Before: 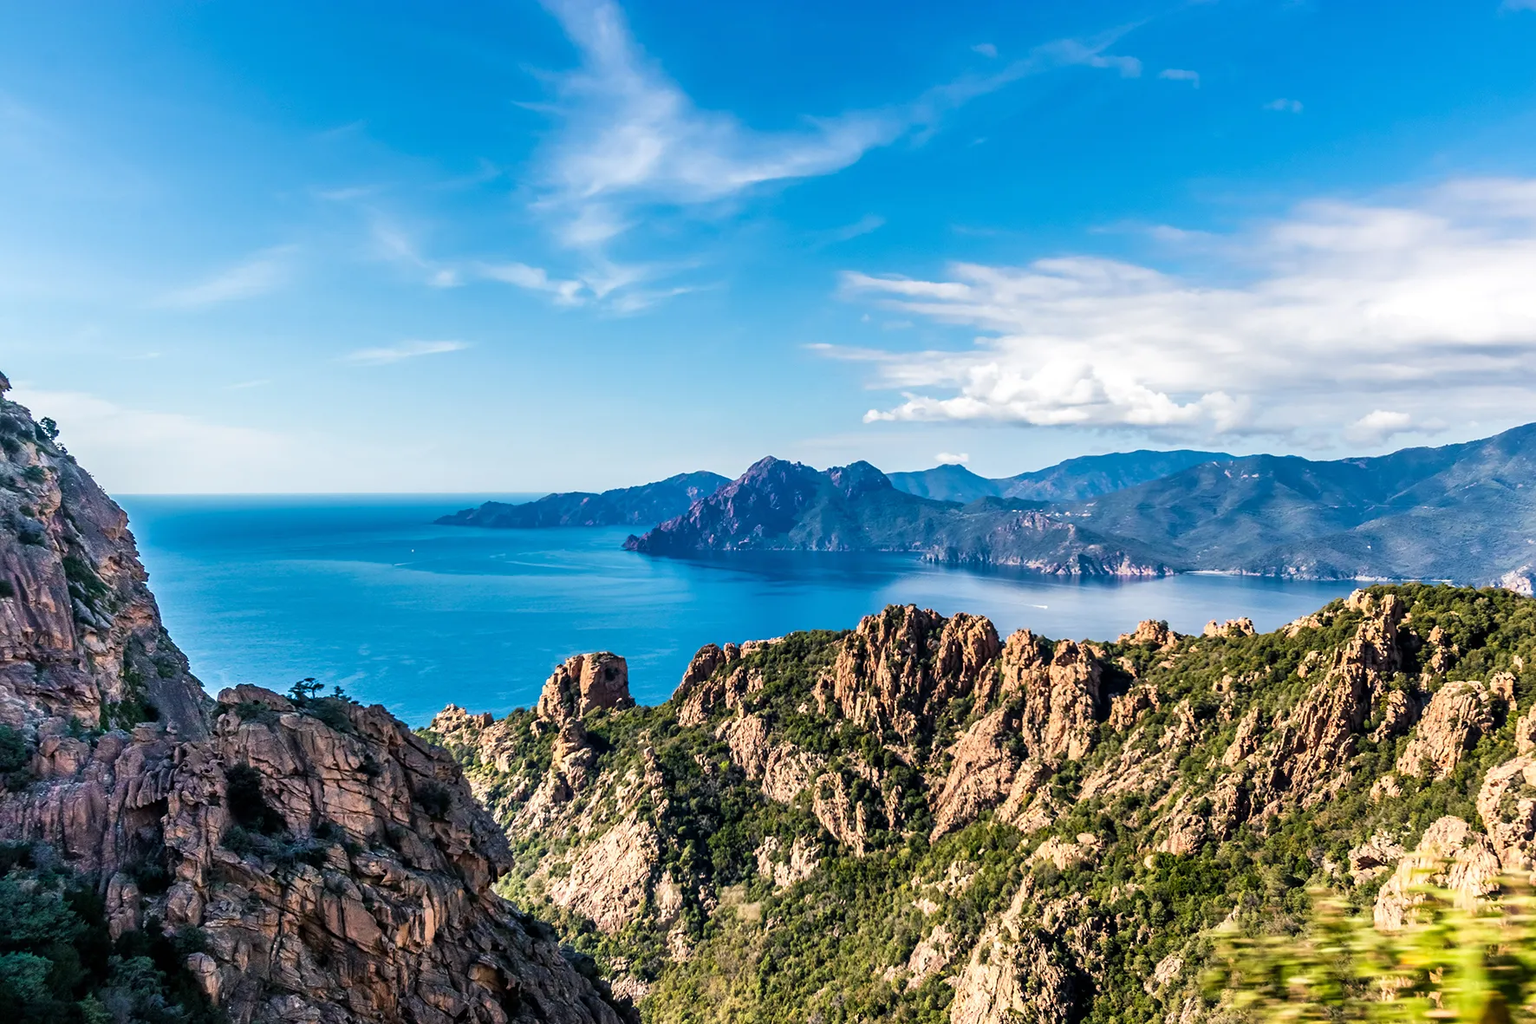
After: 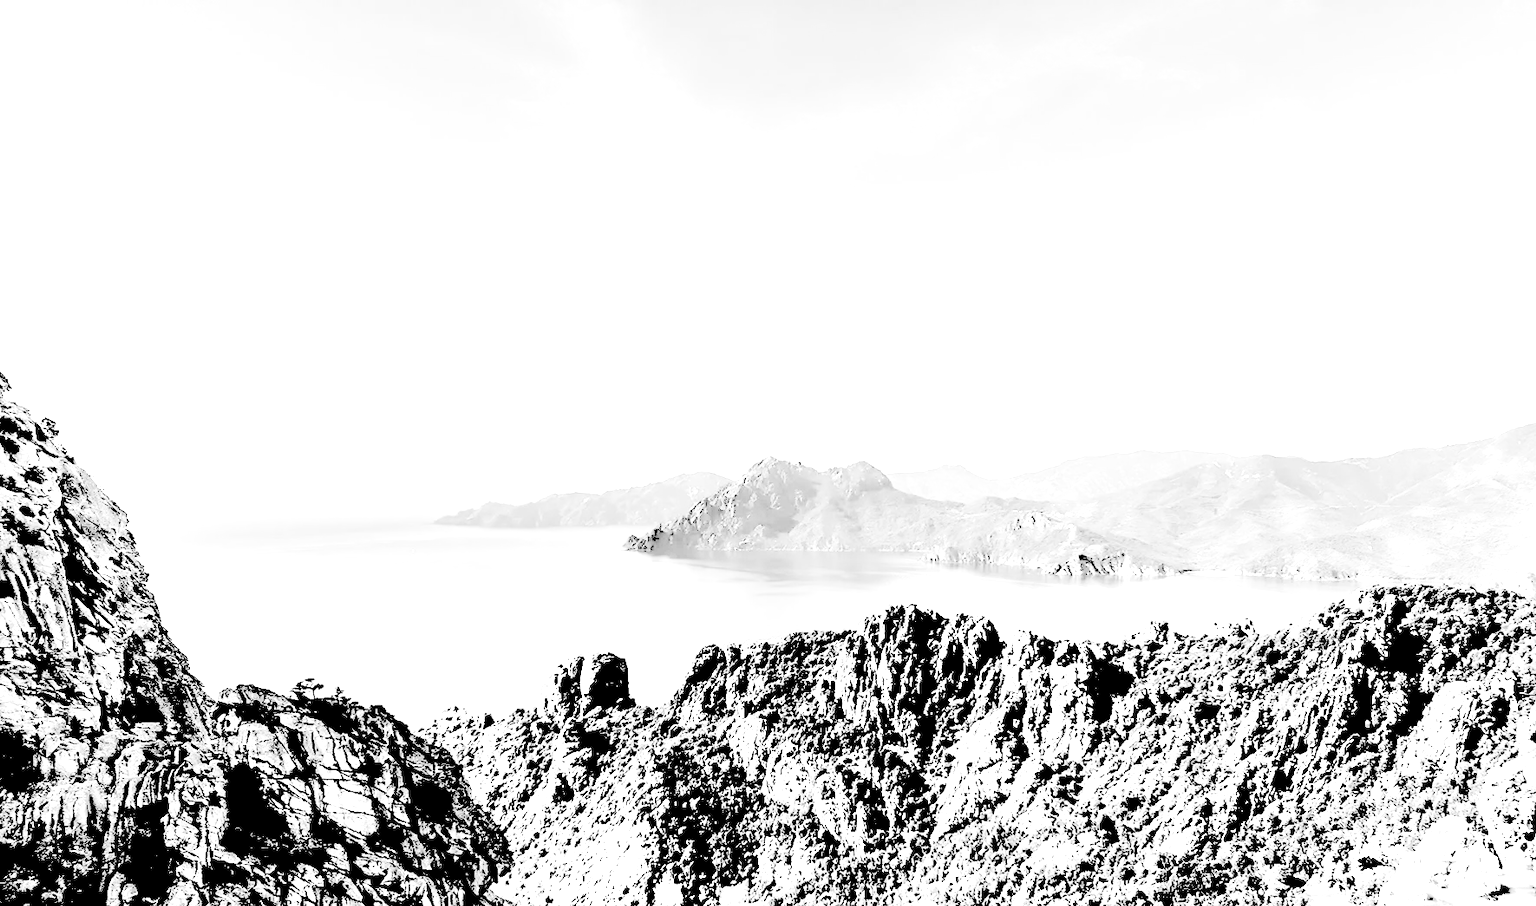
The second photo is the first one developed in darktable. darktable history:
levels: levels [0.246, 0.246, 0.506]
color balance rgb: linear chroma grading › global chroma 15%, perceptual saturation grading › global saturation 30%
rgb curve: curves: ch0 [(0, 0) (0.093, 0.159) (0.241, 0.265) (0.414, 0.42) (1, 1)], compensate middle gray true, preserve colors basic power
tone equalizer: -8 EV -0.75 EV, -7 EV -0.7 EV, -6 EV -0.6 EV, -5 EV -0.4 EV, -3 EV 0.4 EV, -2 EV 0.6 EV, -1 EV 0.7 EV, +0 EV 0.75 EV, edges refinement/feathering 500, mask exposure compensation -1.57 EV, preserve details no
crop and rotate: top 0%, bottom 11.49%
graduated density: rotation -0.352°, offset 57.64
monochrome: a 16.01, b -2.65, highlights 0.52
filmic rgb: black relative exposure -7.65 EV, white relative exposure 4.56 EV, hardness 3.61, color science v6 (2022)
